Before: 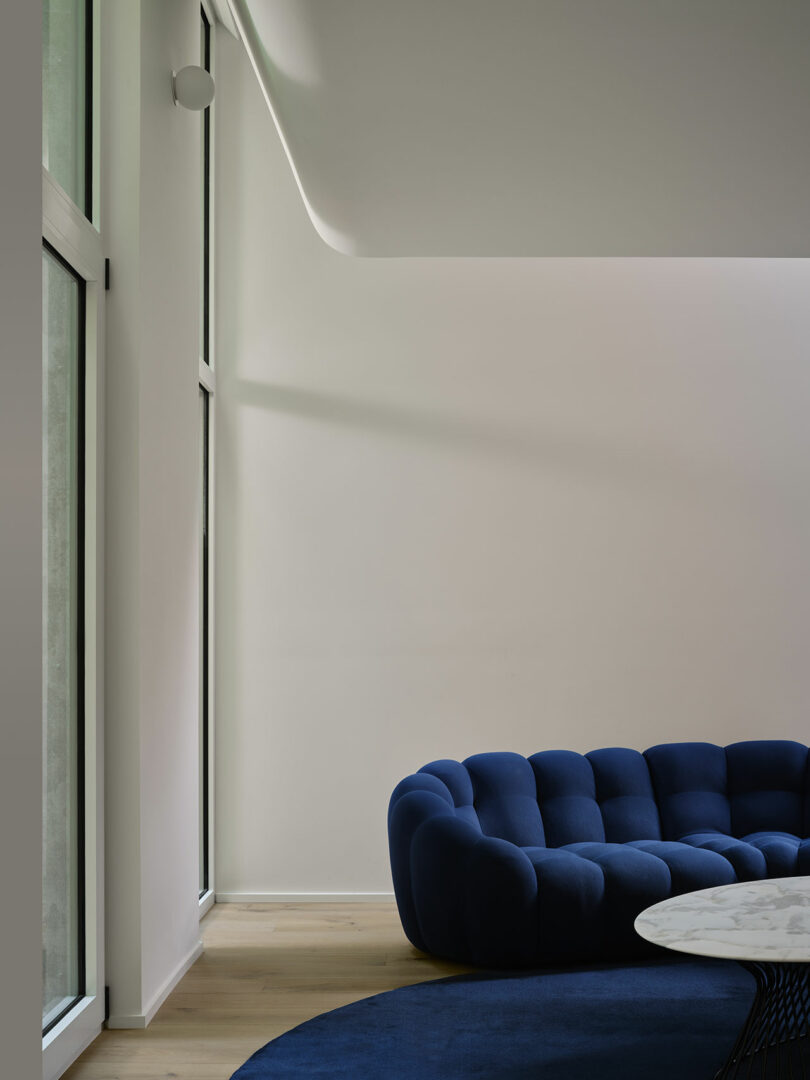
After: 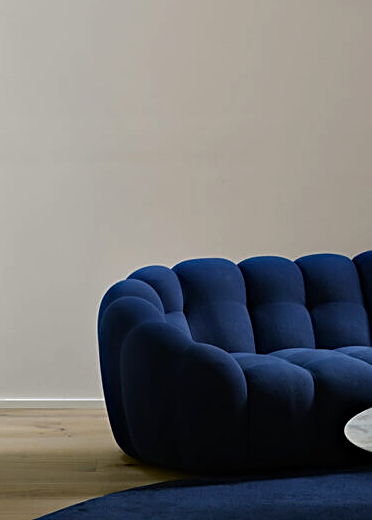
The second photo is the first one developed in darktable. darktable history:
haze removal: compatibility mode true, adaptive false
crop: left 35.876%, top 45.795%, right 18.096%, bottom 6.047%
sharpen: on, module defaults
